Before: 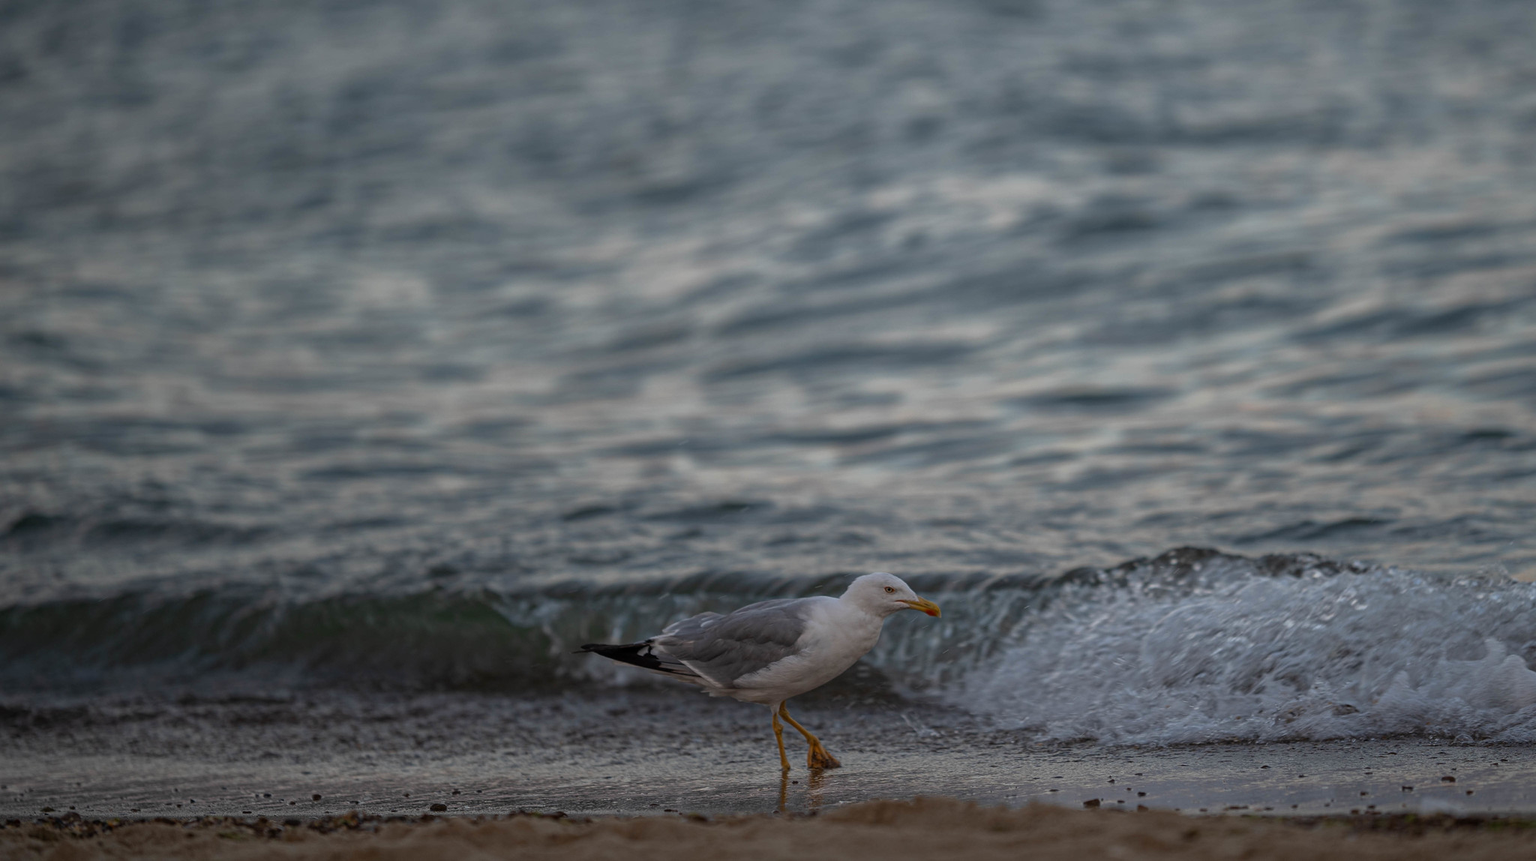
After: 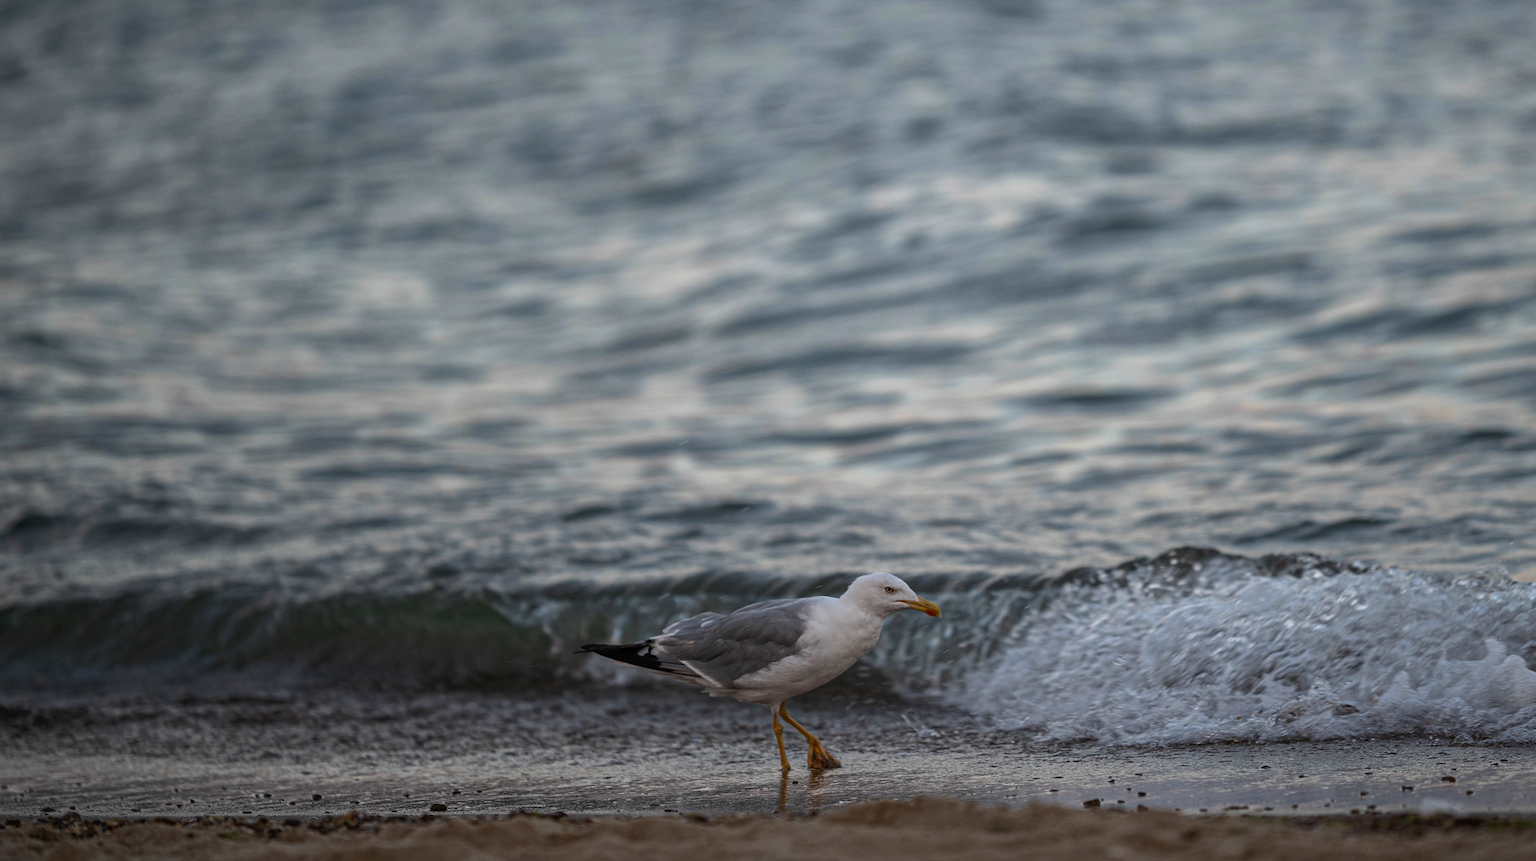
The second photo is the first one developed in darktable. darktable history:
tone curve: curves: ch0 [(0, 0) (0.003, 0.01) (0.011, 0.015) (0.025, 0.023) (0.044, 0.038) (0.069, 0.058) (0.1, 0.093) (0.136, 0.134) (0.177, 0.176) (0.224, 0.221) (0.277, 0.282) (0.335, 0.36) (0.399, 0.438) (0.468, 0.54) (0.543, 0.632) (0.623, 0.724) (0.709, 0.814) (0.801, 0.885) (0.898, 0.947) (1, 1)], color space Lab, linked channels, preserve colors none
